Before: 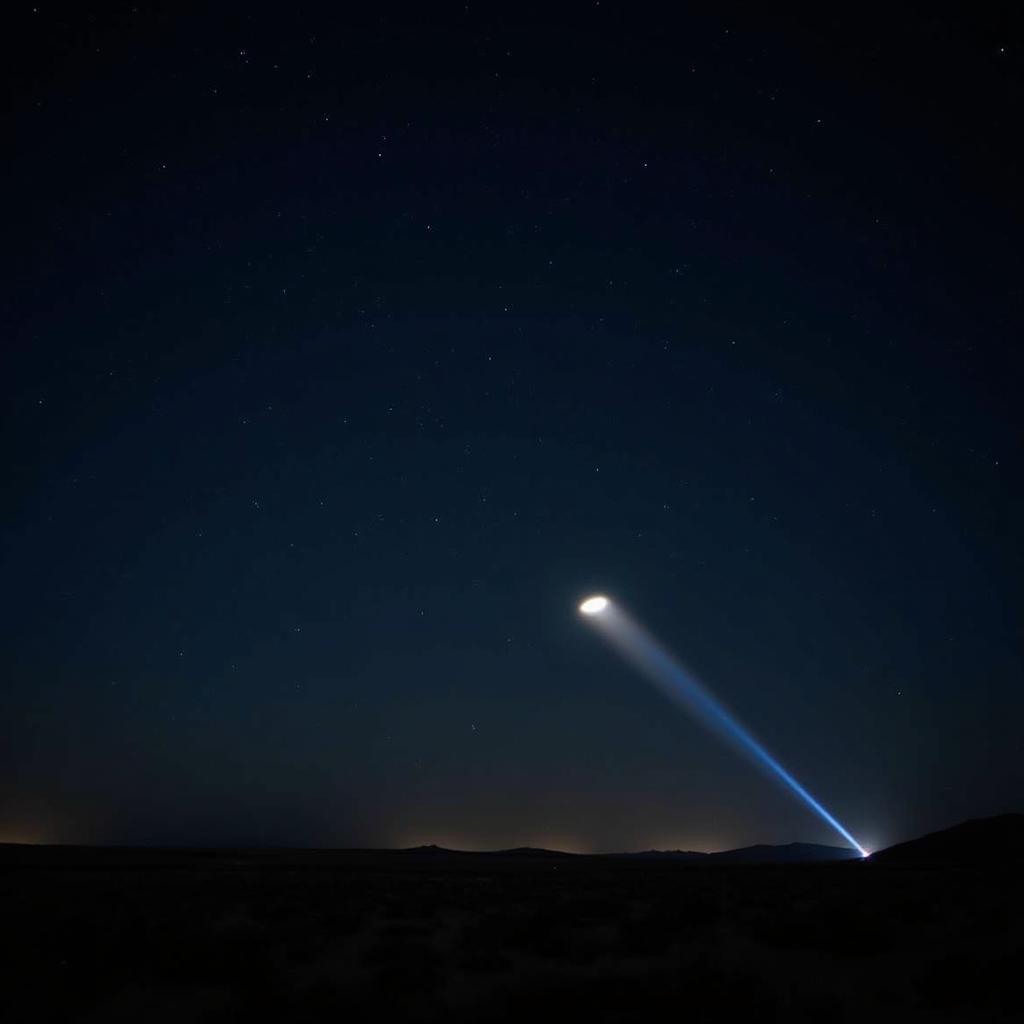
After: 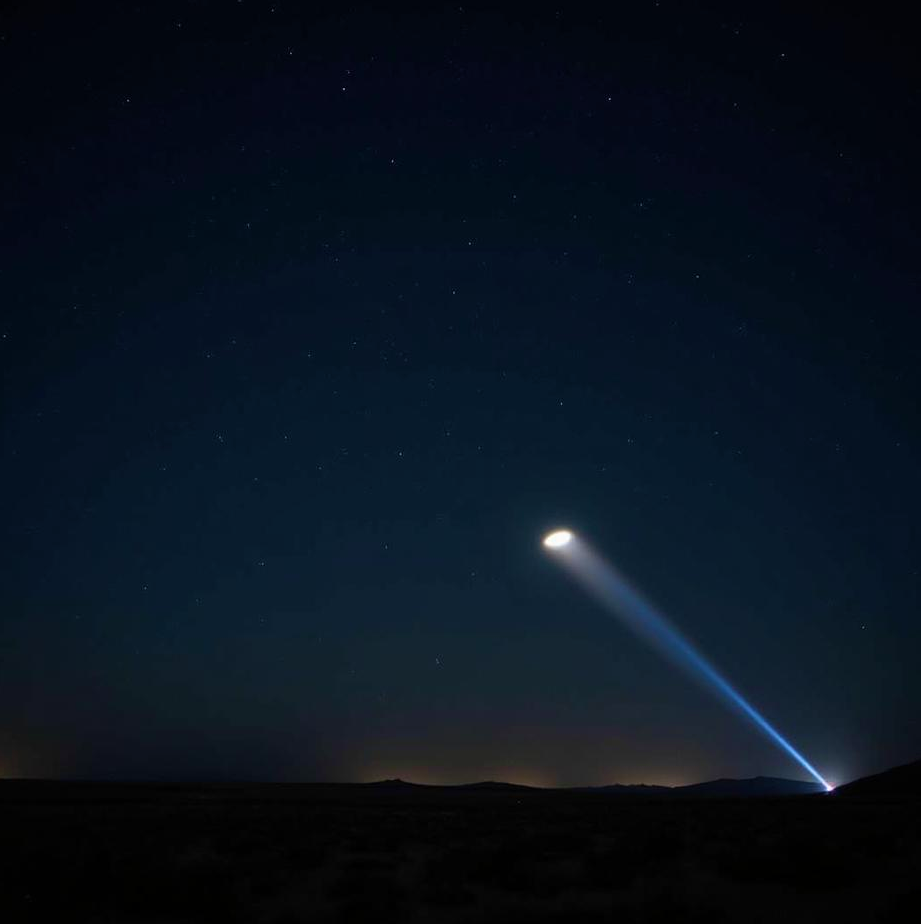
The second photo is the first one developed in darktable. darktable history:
crop: left 3.516%, top 6.514%, right 6.508%, bottom 3.196%
velvia: on, module defaults
